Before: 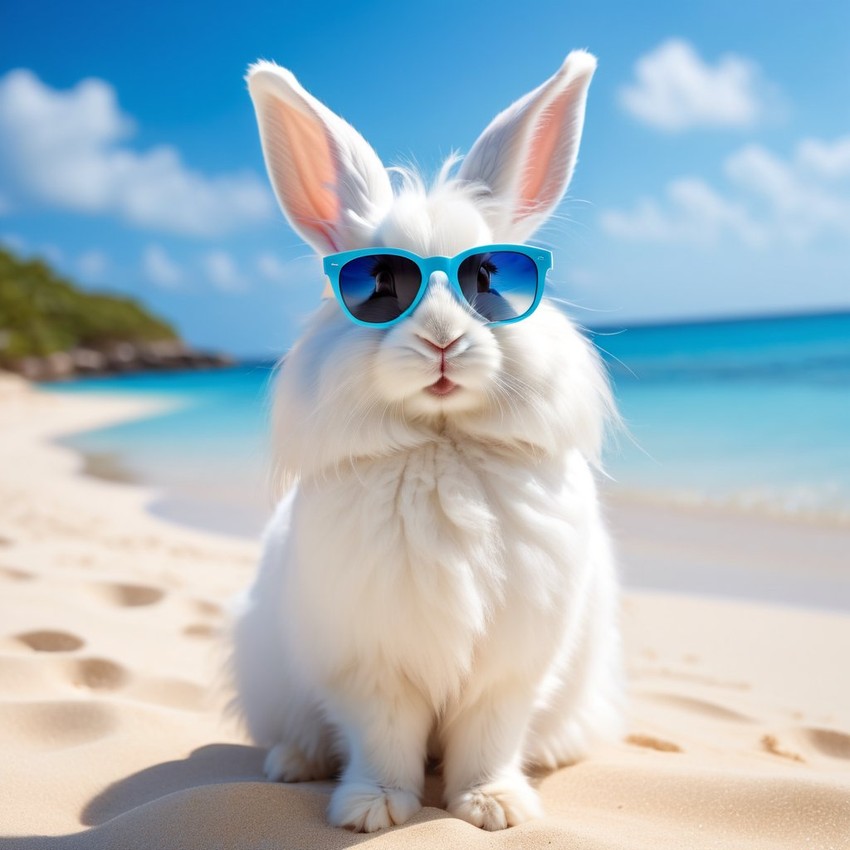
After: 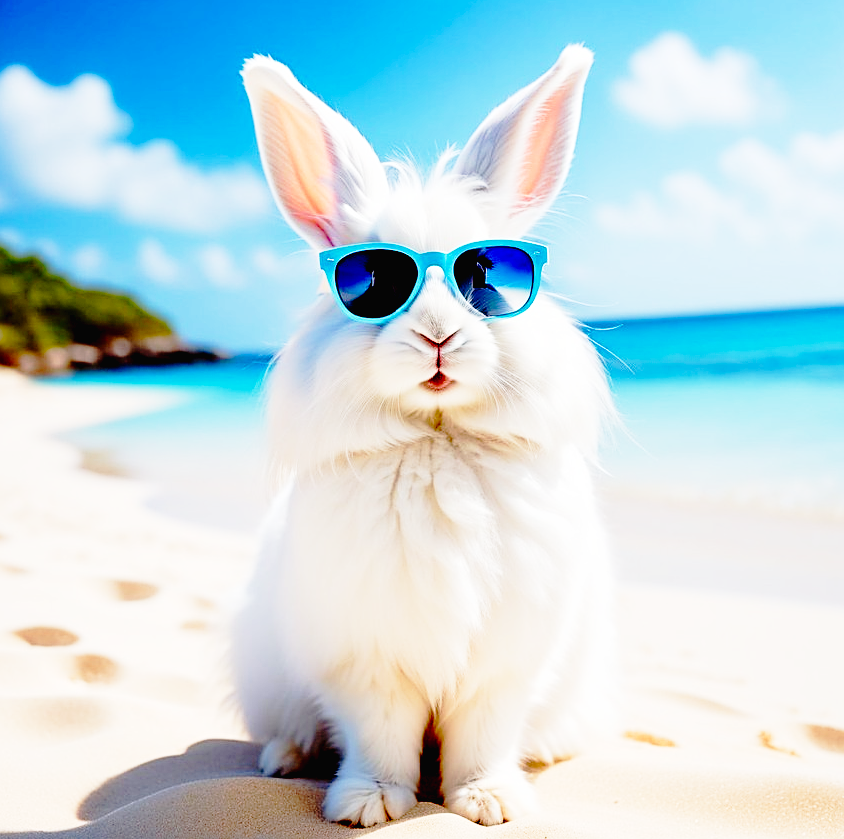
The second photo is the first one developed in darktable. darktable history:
base curve: curves: ch0 [(0, 0) (0.028, 0.03) (0.121, 0.232) (0.46, 0.748) (0.859, 0.968) (1, 1)], preserve colors none
exposure: black level correction 0.054, exposure -0.037 EV, compensate exposure bias true, compensate highlight preservation false
tone curve: curves: ch0 [(0, 0.013) (0.117, 0.081) (0.257, 0.259) (0.408, 0.45) (0.611, 0.64) (0.81, 0.857) (1, 1)]; ch1 [(0, 0) (0.287, 0.198) (0.501, 0.506) (0.56, 0.584) (0.715, 0.741) (0.976, 0.992)]; ch2 [(0, 0) (0.369, 0.362) (0.5, 0.5) (0.537, 0.547) (0.59, 0.603) (0.681, 0.754) (1, 1)], preserve colors none
tone equalizer: on, module defaults
sharpen: on, module defaults
crop: left 0.502%, top 0.65%, right 0.18%, bottom 0.621%
